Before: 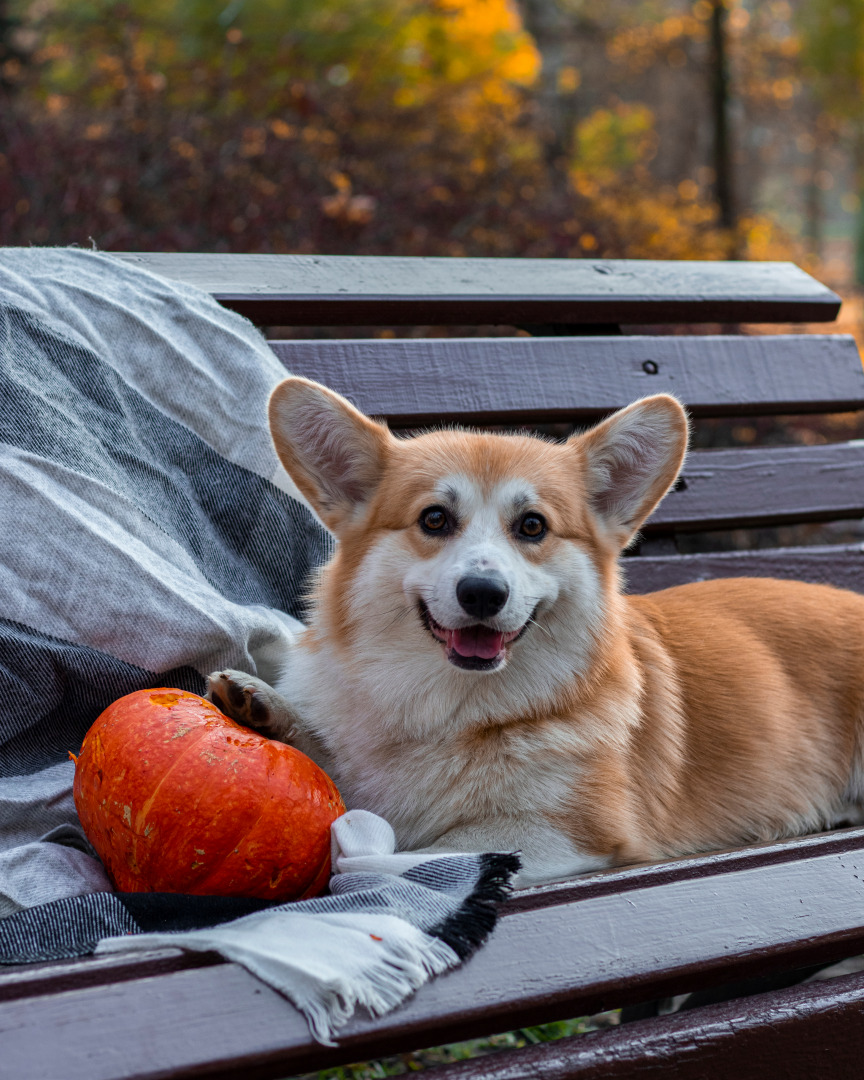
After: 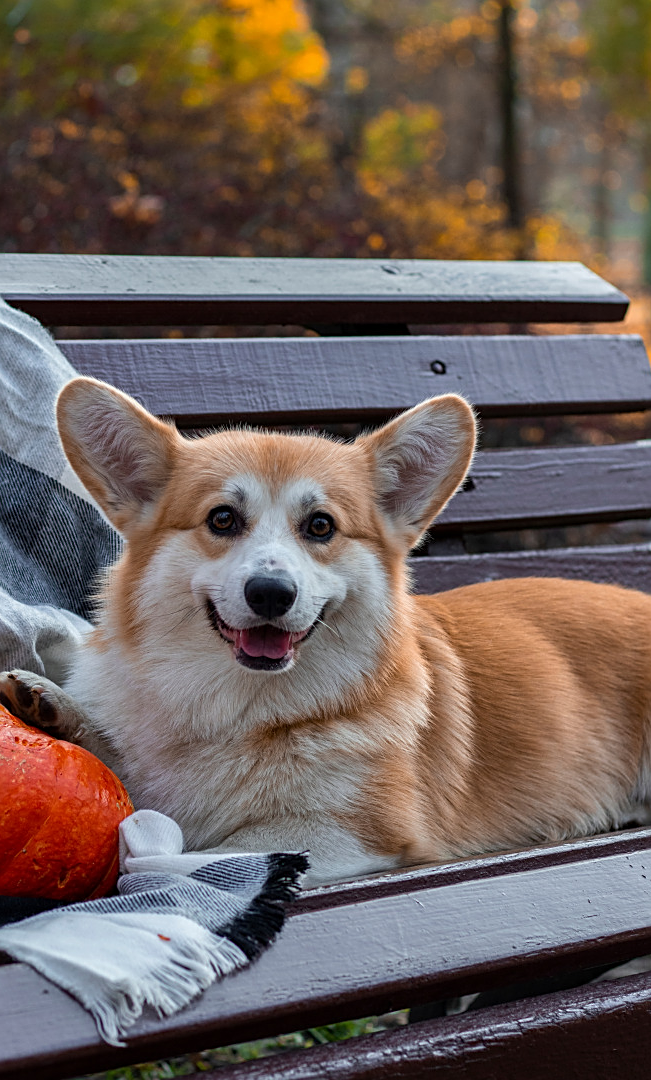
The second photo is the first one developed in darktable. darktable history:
sharpen: radius 1.925
crop and rotate: left 24.566%
tone equalizer: mask exposure compensation -0.492 EV
